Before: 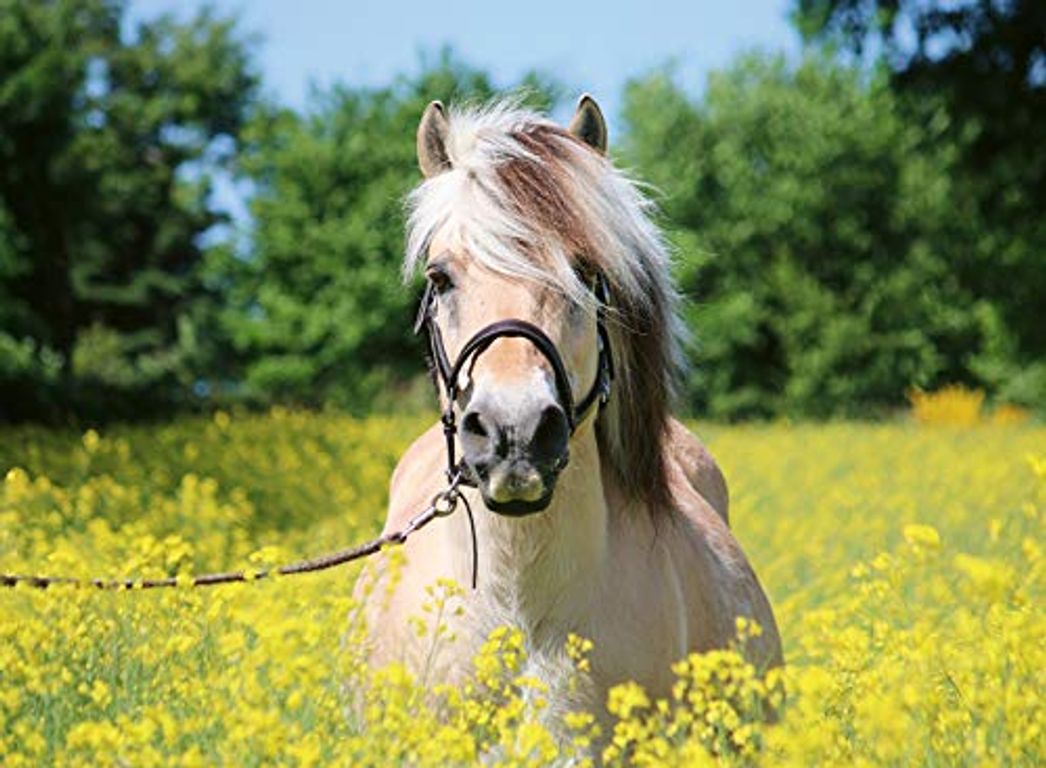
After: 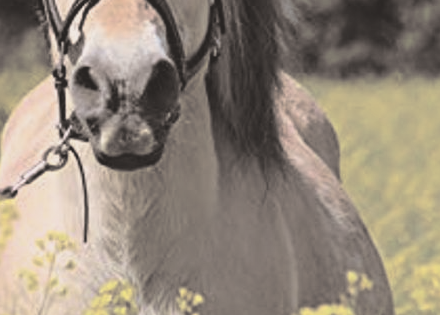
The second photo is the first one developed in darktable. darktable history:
crop: left 37.221%, top 45.169%, right 20.63%, bottom 13.777%
split-toning: shadows › hue 26°, shadows › saturation 0.09, highlights › hue 40°, highlights › saturation 0.18, balance -63, compress 0%
contrast brightness saturation: contrast -0.15, brightness 0.05, saturation -0.12
color balance rgb: shadows lift › chroma 2%, shadows lift › hue 250°, power › hue 326.4°, highlights gain › chroma 2%, highlights gain › hue 64.8°, global offset › luminance 0.5%, global offset › hue 58.8°, perceptual saturation grading › highlights -25%, perceptual saturation grading › shadows 30%, global vibrance 15%
